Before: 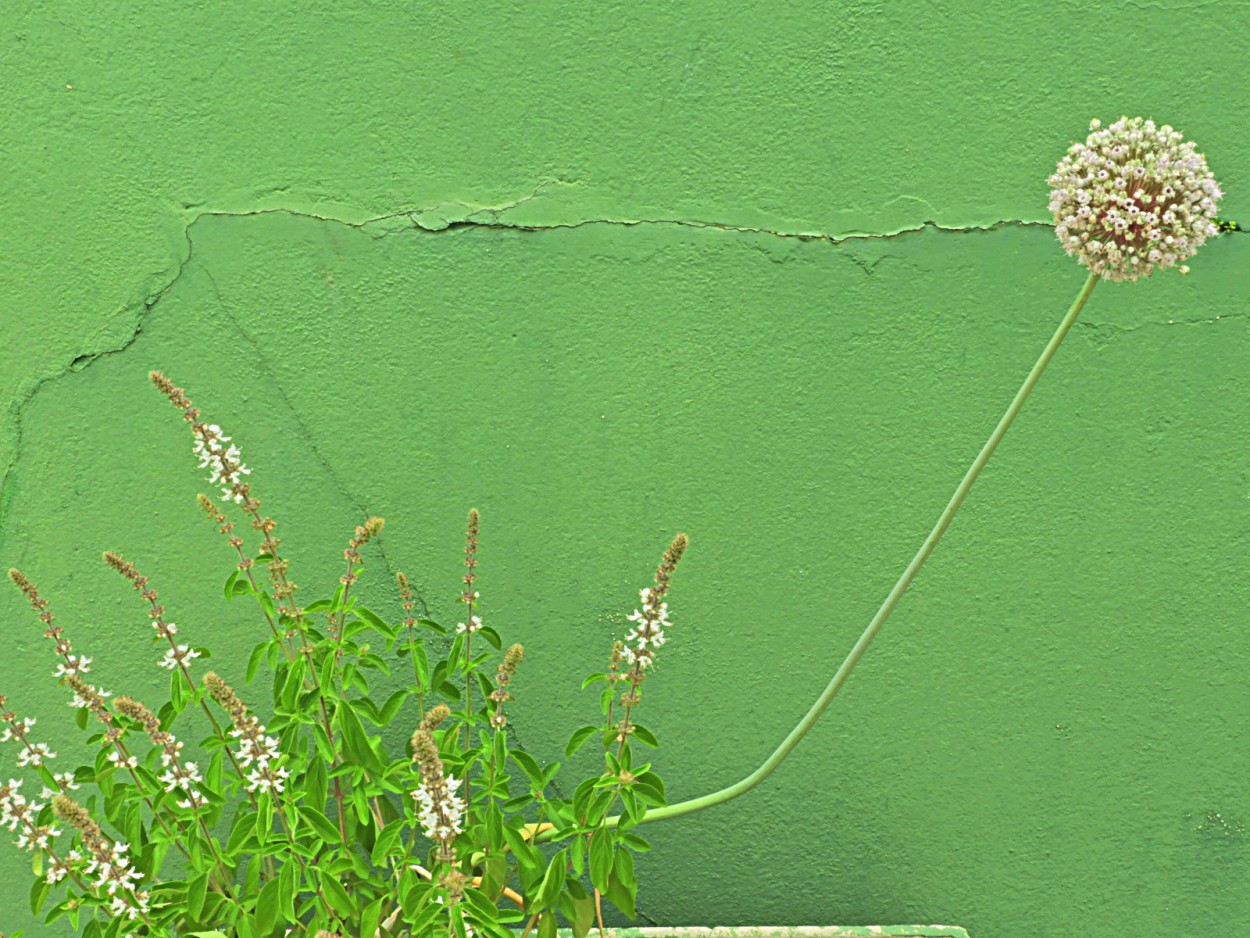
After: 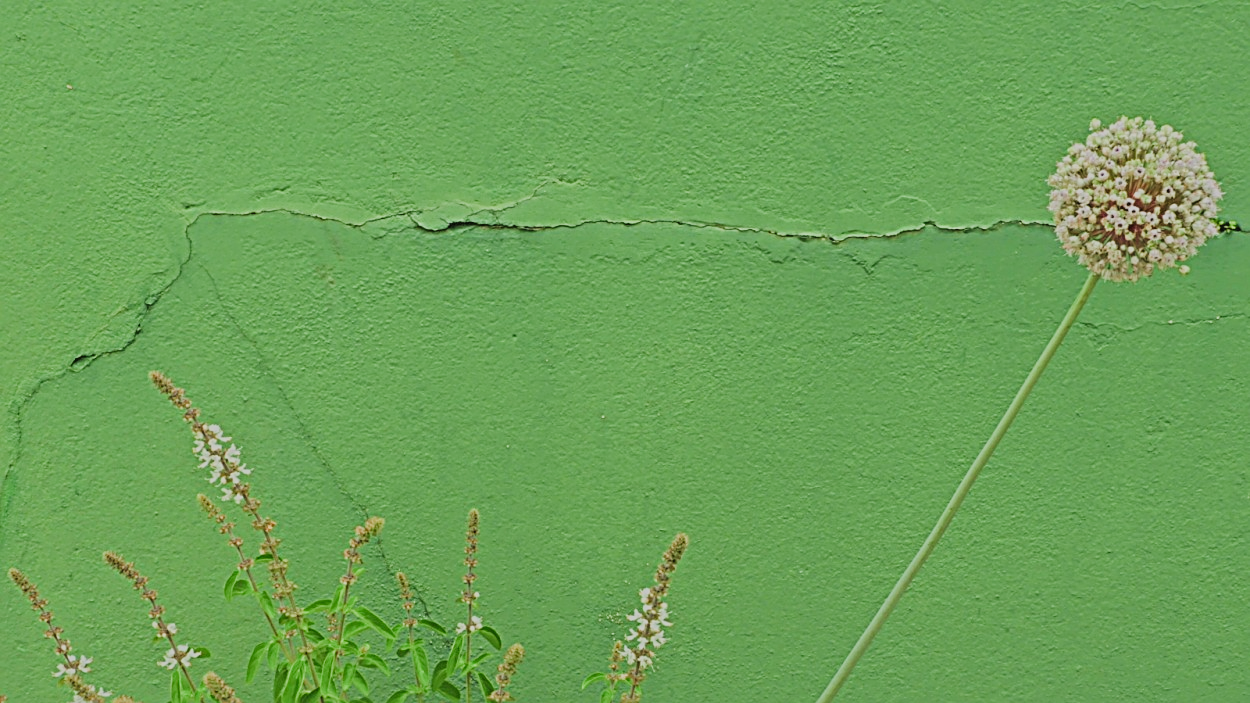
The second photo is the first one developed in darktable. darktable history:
crop: bottom 24.979%
shadows and highlights: shadows 25.31, white point adjustment -2.92, highlights -29.69
filmic rgb: black relative exposure -7.65 EV, white relative exposure 4.56 EV, hardness 3.61, color science v5 (2021), contrast in shadows safe, contrast in highlights safe
sharpen: on, module defaults
